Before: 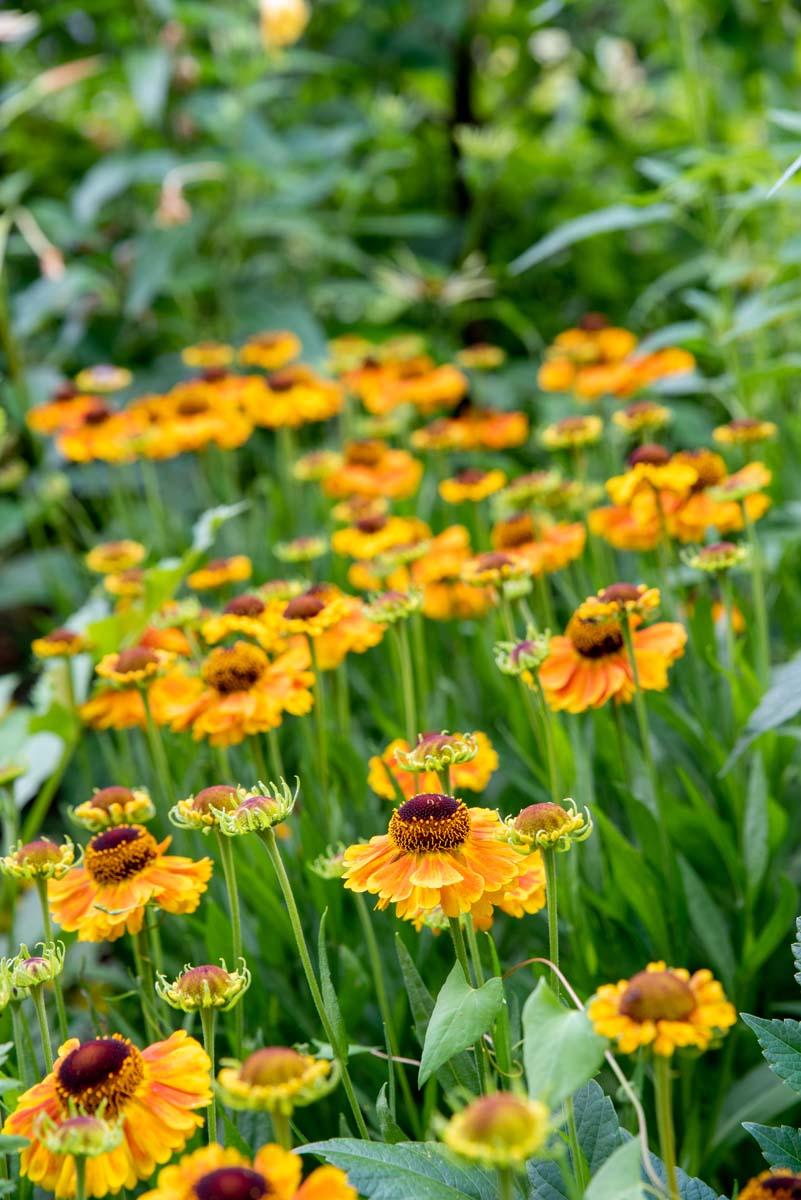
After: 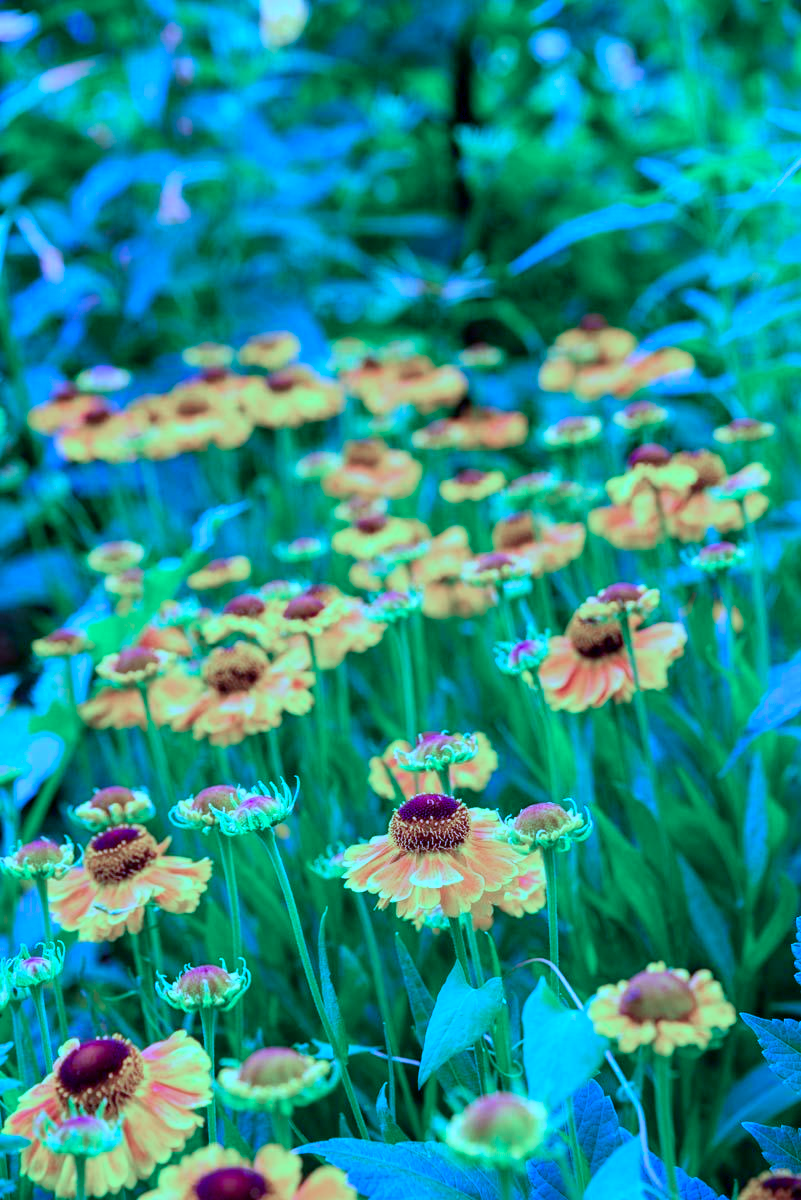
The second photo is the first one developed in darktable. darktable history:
color calibration: output R [0.948, 0.091, -0.04, 0], output G [-0.3, 1.384, -0.085, 0], output B [-0.108, 0.061, 1.08, 0], illuminant as shot in camera, x 0.484, y 0.43, temperature 2405.29 K
color correction: highlights a* -0.137, highlights b* 0.137
